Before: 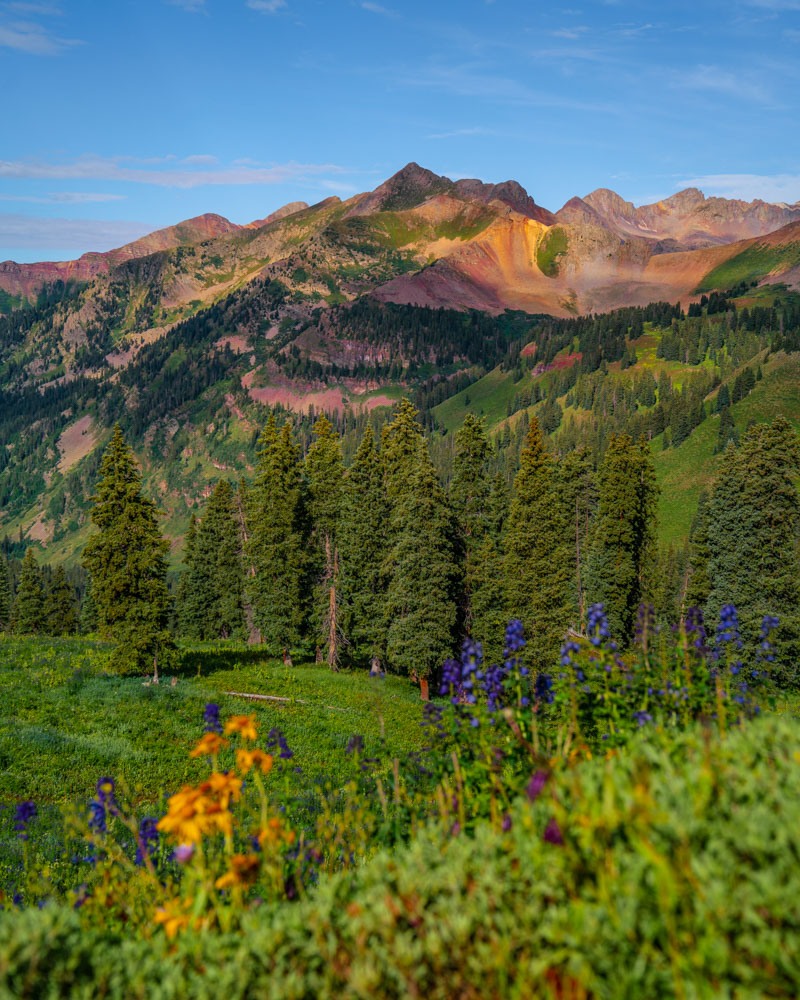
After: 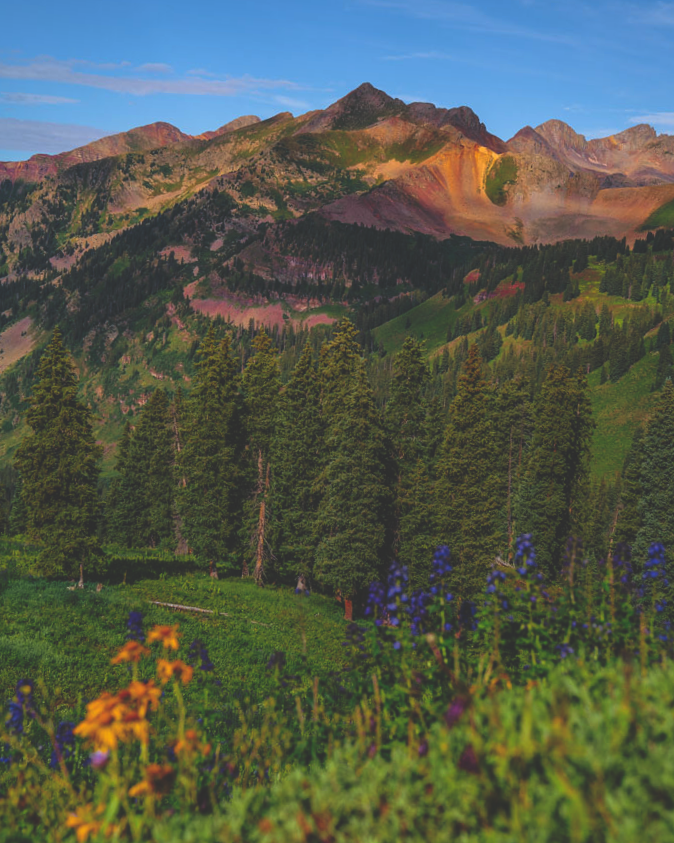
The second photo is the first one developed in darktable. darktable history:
crop and rotate: angle -3.27°, left 5.211%, top 5.211%, right 4.607%, bottom 4.607%
rgb curve: curves: ch0 [(0, 0.186) (0.314, 0.284) (0.775, 0.708) (1, 1)], compensate middle gray true, preserve colors none
